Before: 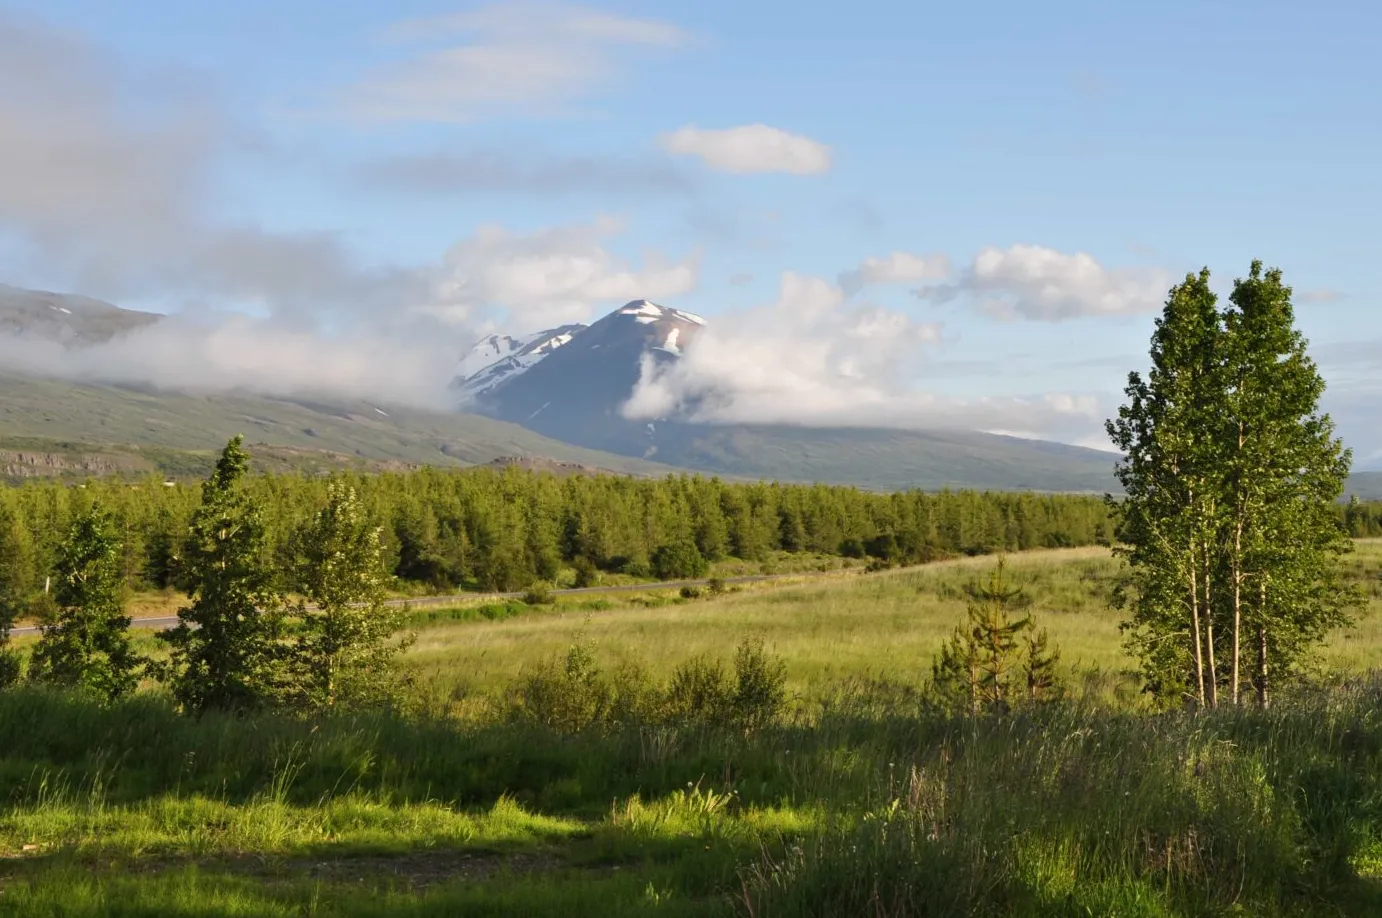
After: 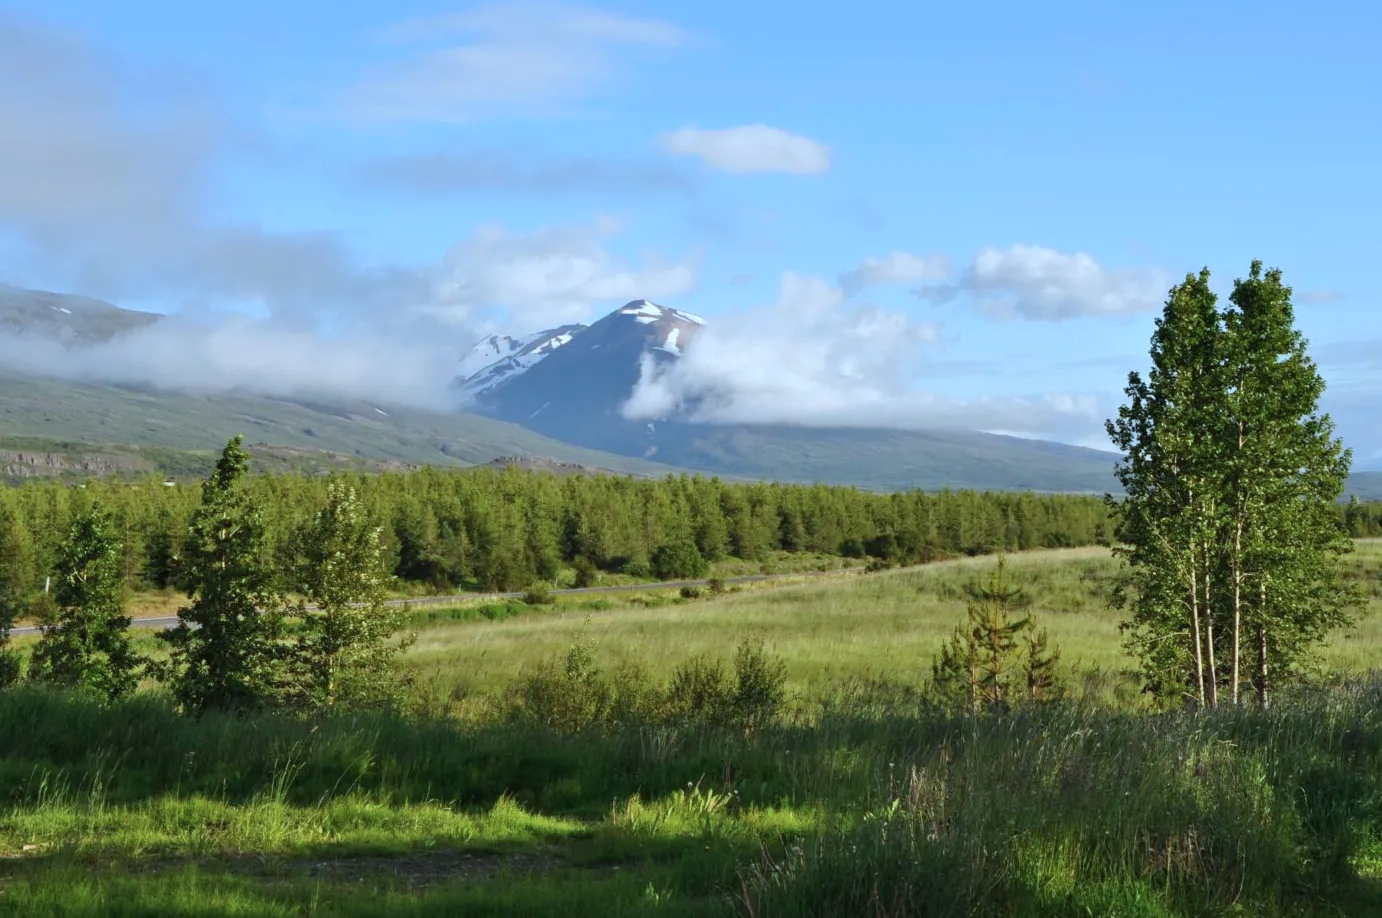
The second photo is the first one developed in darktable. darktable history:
color calibration: illuminant as shot in camera, x 0.384, y 0.38, temperature 3988.28 K
